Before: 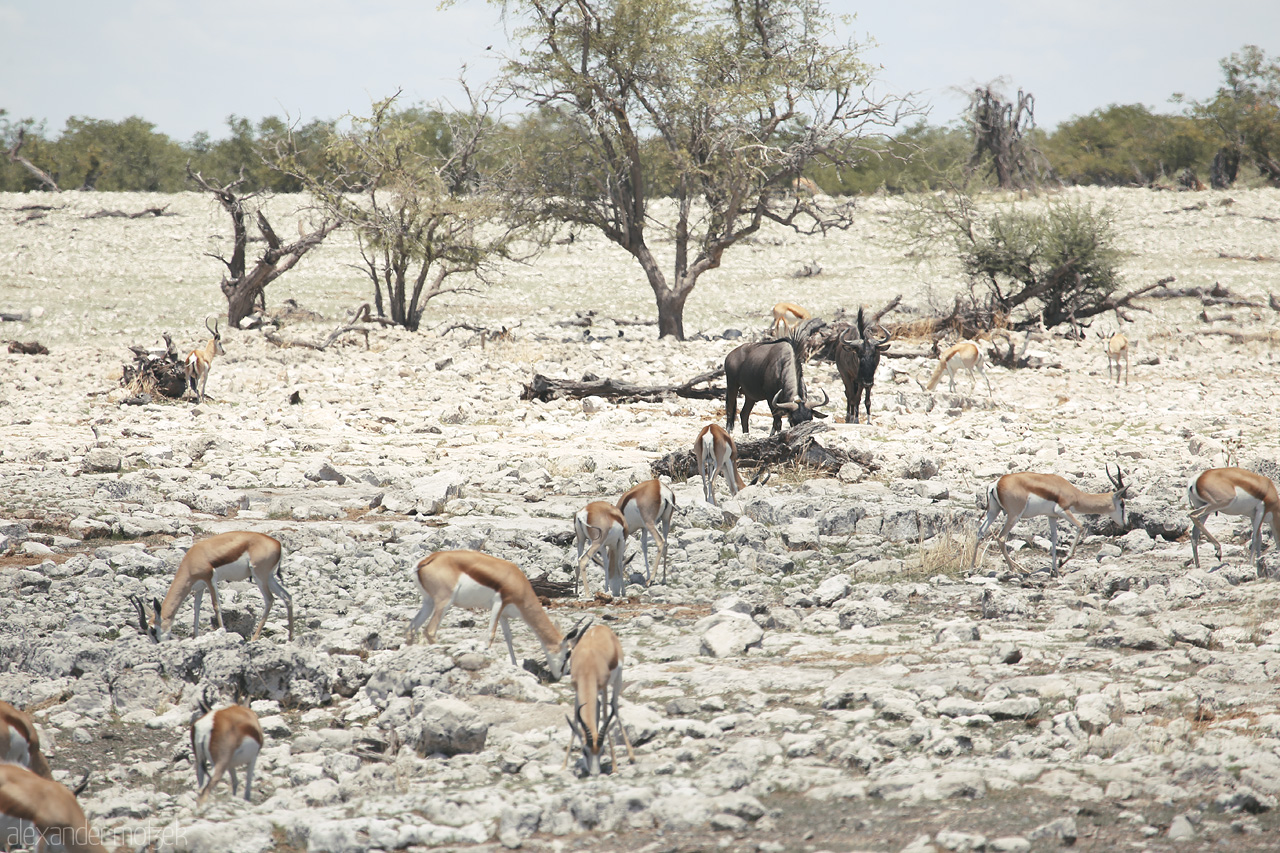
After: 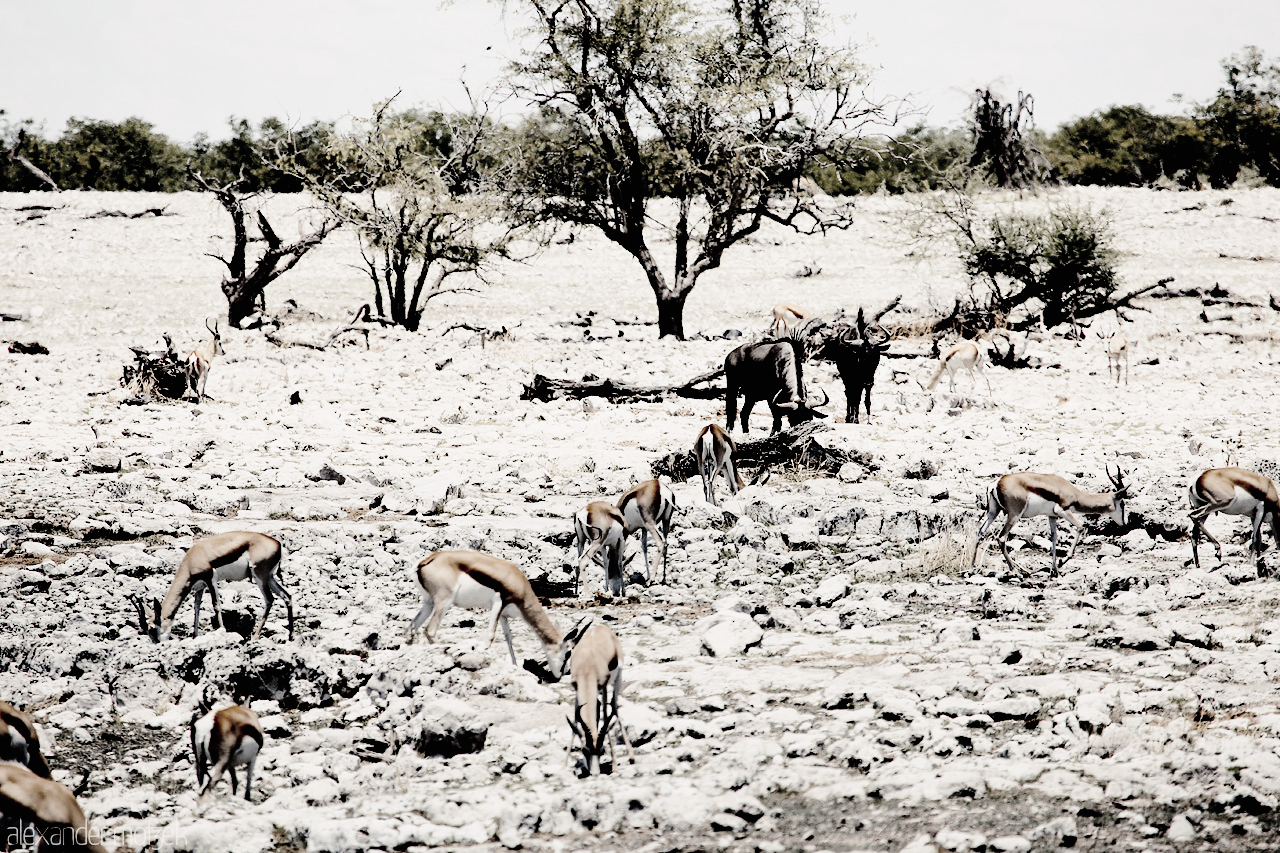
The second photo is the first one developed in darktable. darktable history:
exposure: black level correction 0.1, exposure -0.092 EV, compensate highlight preservation false
filmic rgb: black relative exposure -5 EV, hardness 2.88, contrast 1.3, highlights saturation mix -30%
color zones: curves: ch0 [(0, 0.6) (0.129, 0.508) (0.193, 0.483) (0.429, 0.5) (0.571, 0.5) (0.714, 0.5) (0.857, 0.5) (1, 0.6)]; ch1 [(0, 0.481) (0.112, 0.245) (0.213, 0.223) (0.429, 0.233) (0.571, 0.231) (0.683, 0.242) (0.857, 0.296) (1, 0.481)]
color balance rgb: shadows lift › hue 87.51°, highlights gain › chroma 1.62%, highlights gain › hue 55.1°, global offset › chroma 0.1%, global offset › hue 253.66°, linear chroma grading › global chroma 0.5%
tone curve: curves: ch0 [(0, 0) (0.003, 0.01) (0.011, 0.01) (0.025, 0.011) (0.044, 0.019) (0.069, 0.032) (0.1, 0.054) (0.136, 0.088) (0.177, 0.138) (0.224, 0.214) (0.277, 0.297) (0.335, 0.391) (0.399, 0.469) (0.468, 0.551) (0.543, 0.622) (0.623, 0.699) (0.709, 0.775) (0.801, 0.85) (0.898, 0.929) (1, 1)], preserve colors none
tone equalizer: -8 EV -0.75 EV, -7 EV -0.7 EV, -6 EV -0.6 EV, -5 EV -0.4 EV, -3 EV 0.4 EV, -2 EV 0.6 EV, -1 EV 0.7 EV, +0 EV 0.75 EV, edges refinement/feathering 500, mask exposure compensation -1.57 EV, preserve details no
